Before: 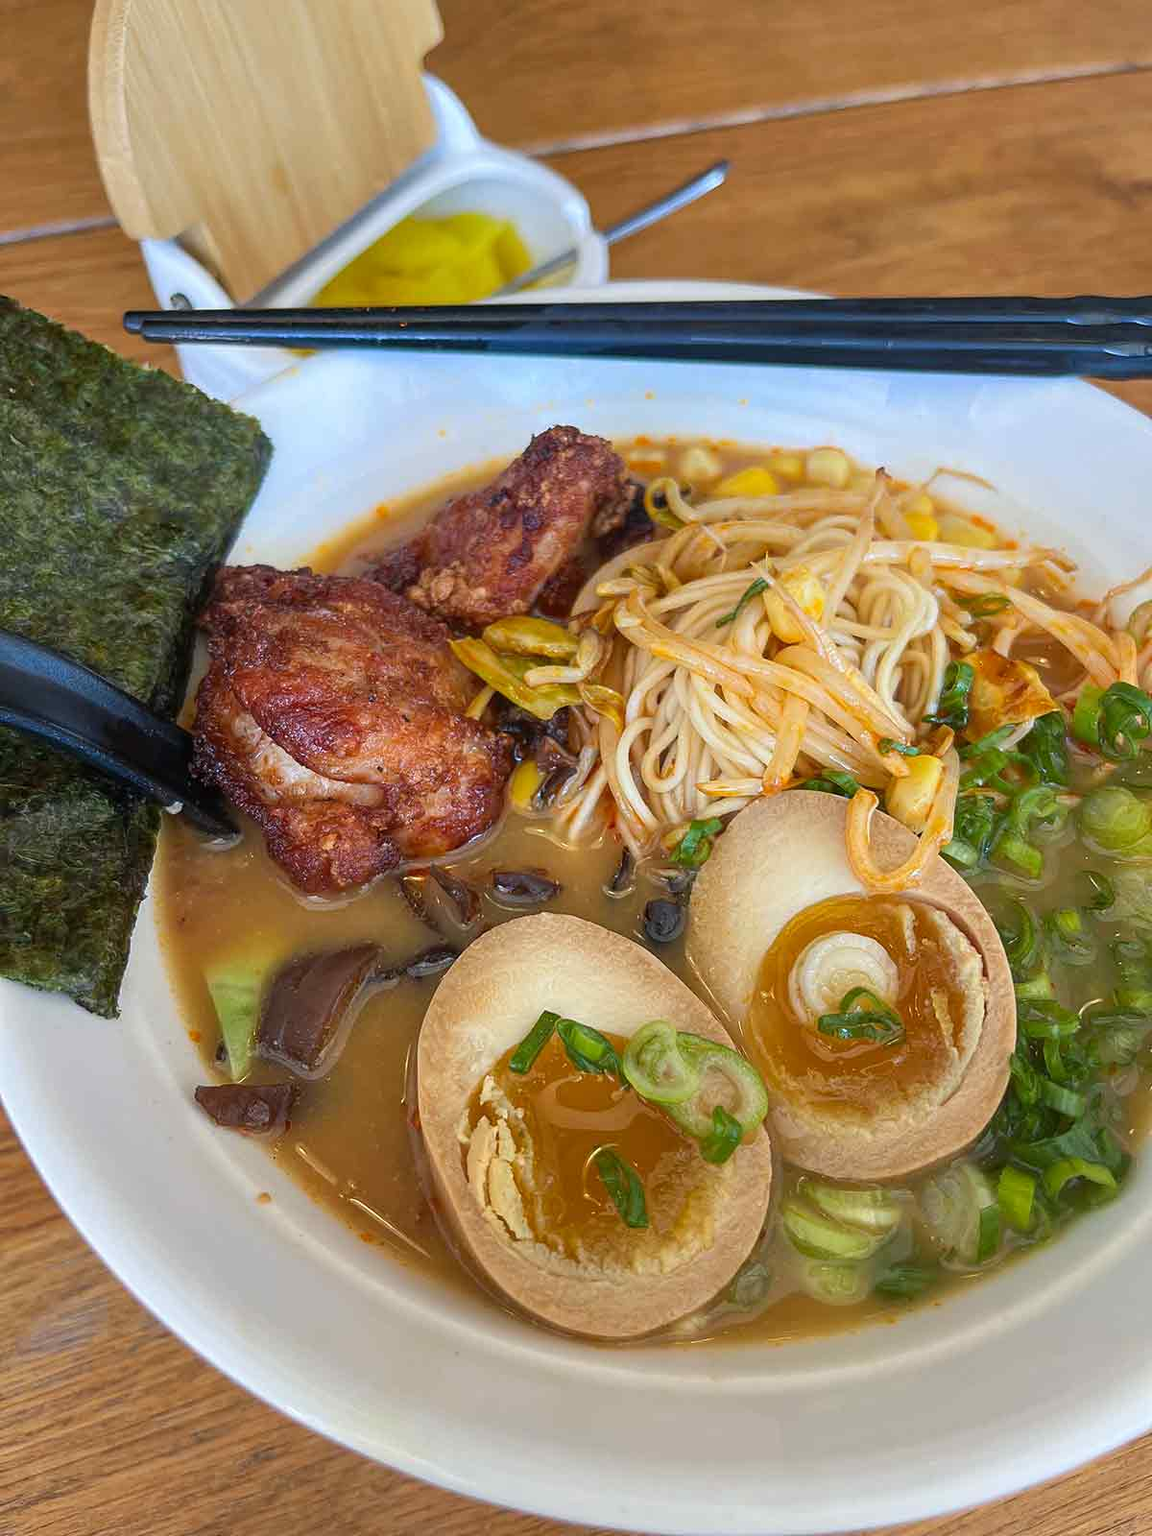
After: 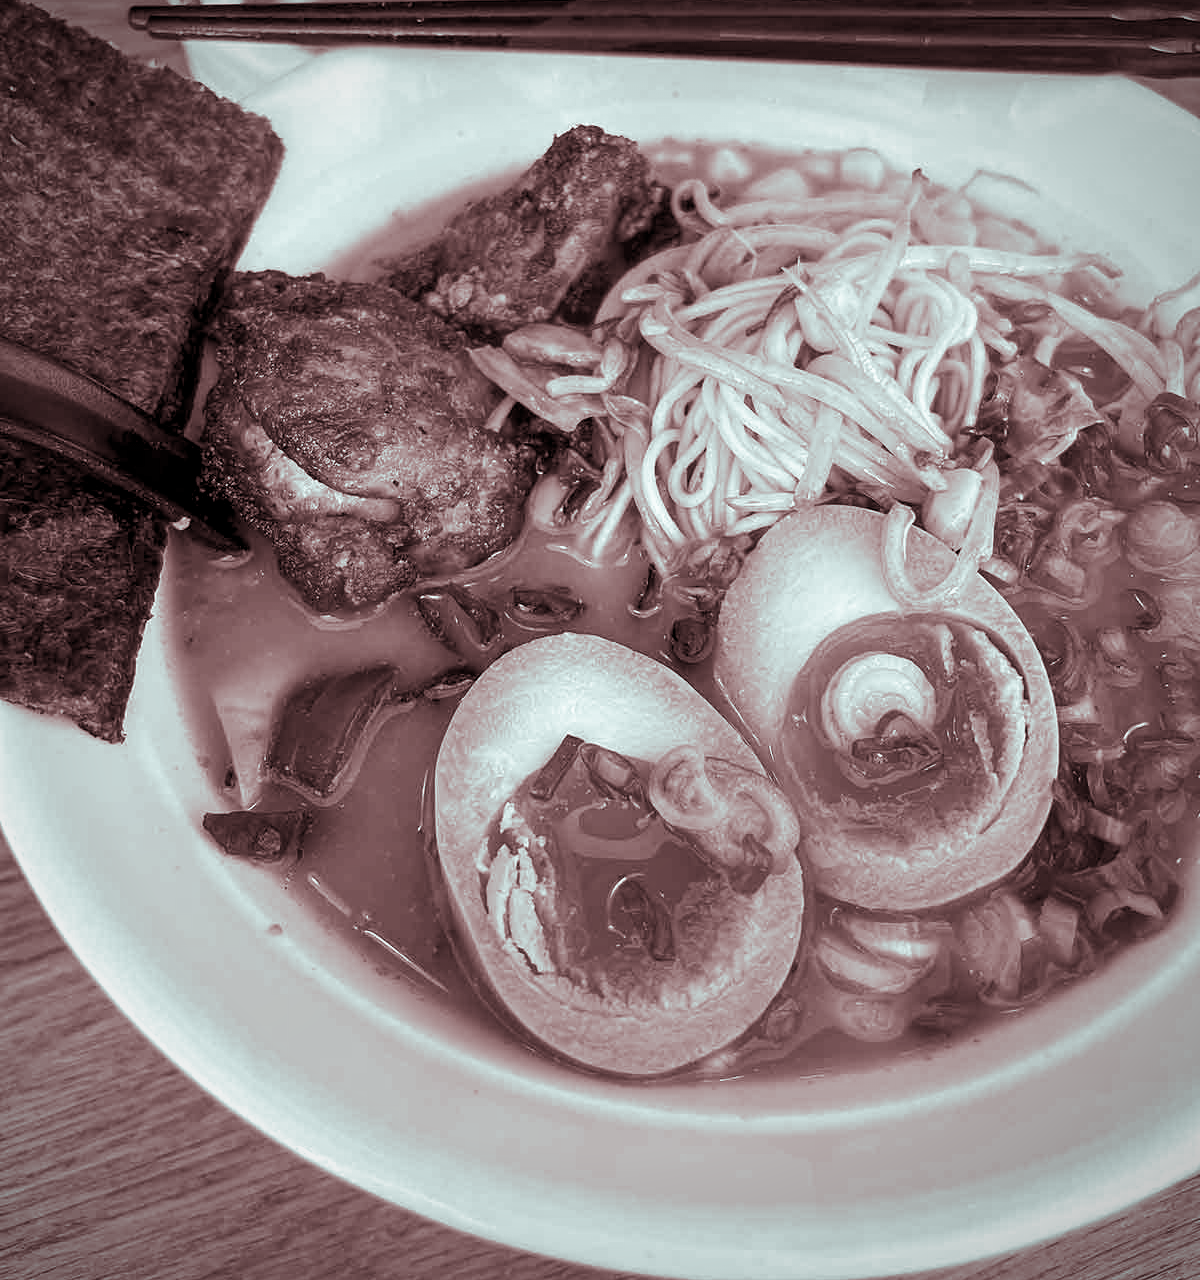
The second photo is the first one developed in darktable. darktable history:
color balance rgb: global offset › luminance -0.51%, perceptual saturation grading › global saturation 27.53%, perceptual saturation grading › highlights -25%, perceptual saturation grading › shadows 25%, perceptual brilliance grading › highlights 6.62%, perceptual brilliance grading › mid-tones 17.07%, perceptual brilliance grading › shadows -5.23%
monochrome: a 1.94, b -0.638
crop and rotate: top 19.998%
velvia: strength 15%
vignetting: saturation 0, unbound false
split-toning: shadows › saturation 0.3, highlights › hue 180°, highlights › saturation 0.3, compress 0%
shadows and highlights: radius 337.17, shadows 29.01, soften with gaussian
